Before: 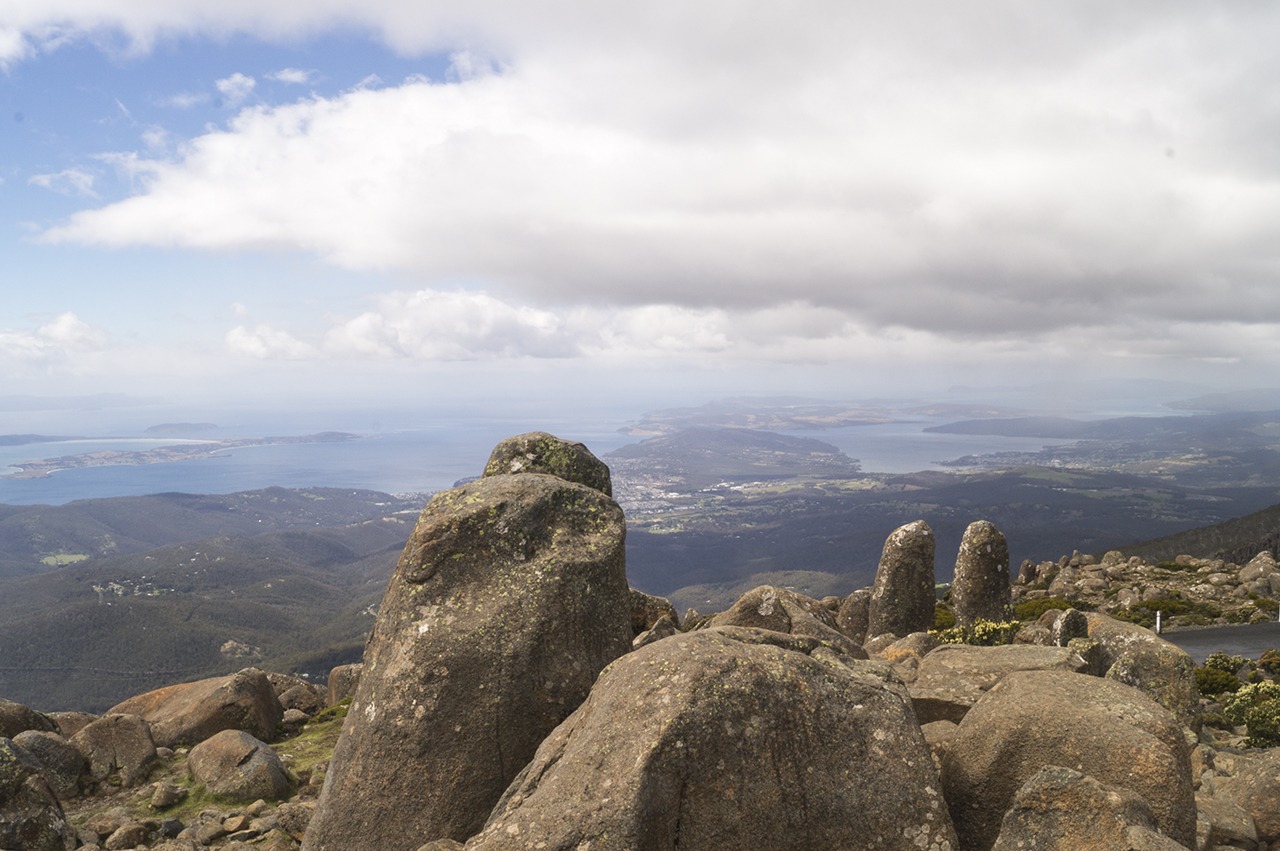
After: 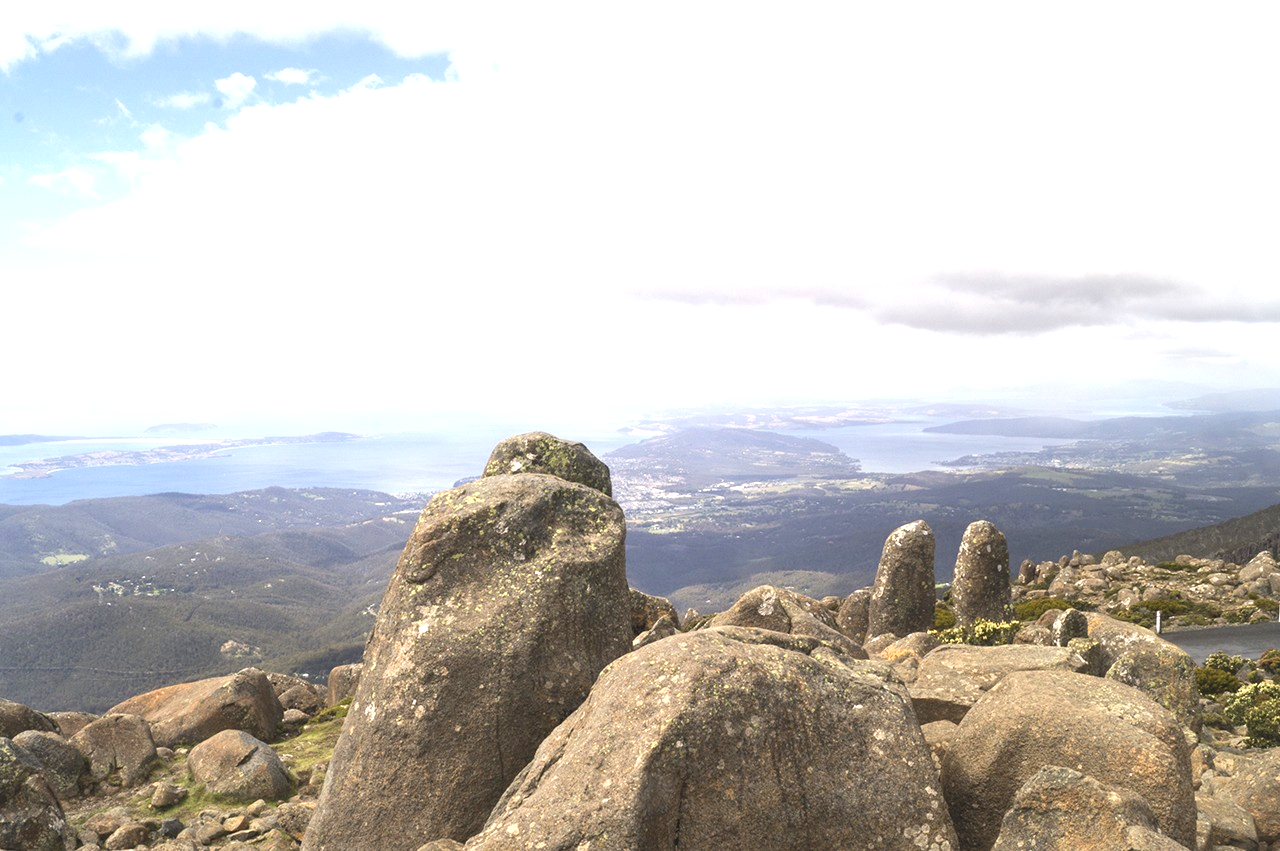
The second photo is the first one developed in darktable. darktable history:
shadows and highlights: shadows 61.73, white point adjustment 0.48, highlights -33.67, compress 83.79%
exposure: black level correction 0, exposure 1 EV, compensate highlight preservation false
